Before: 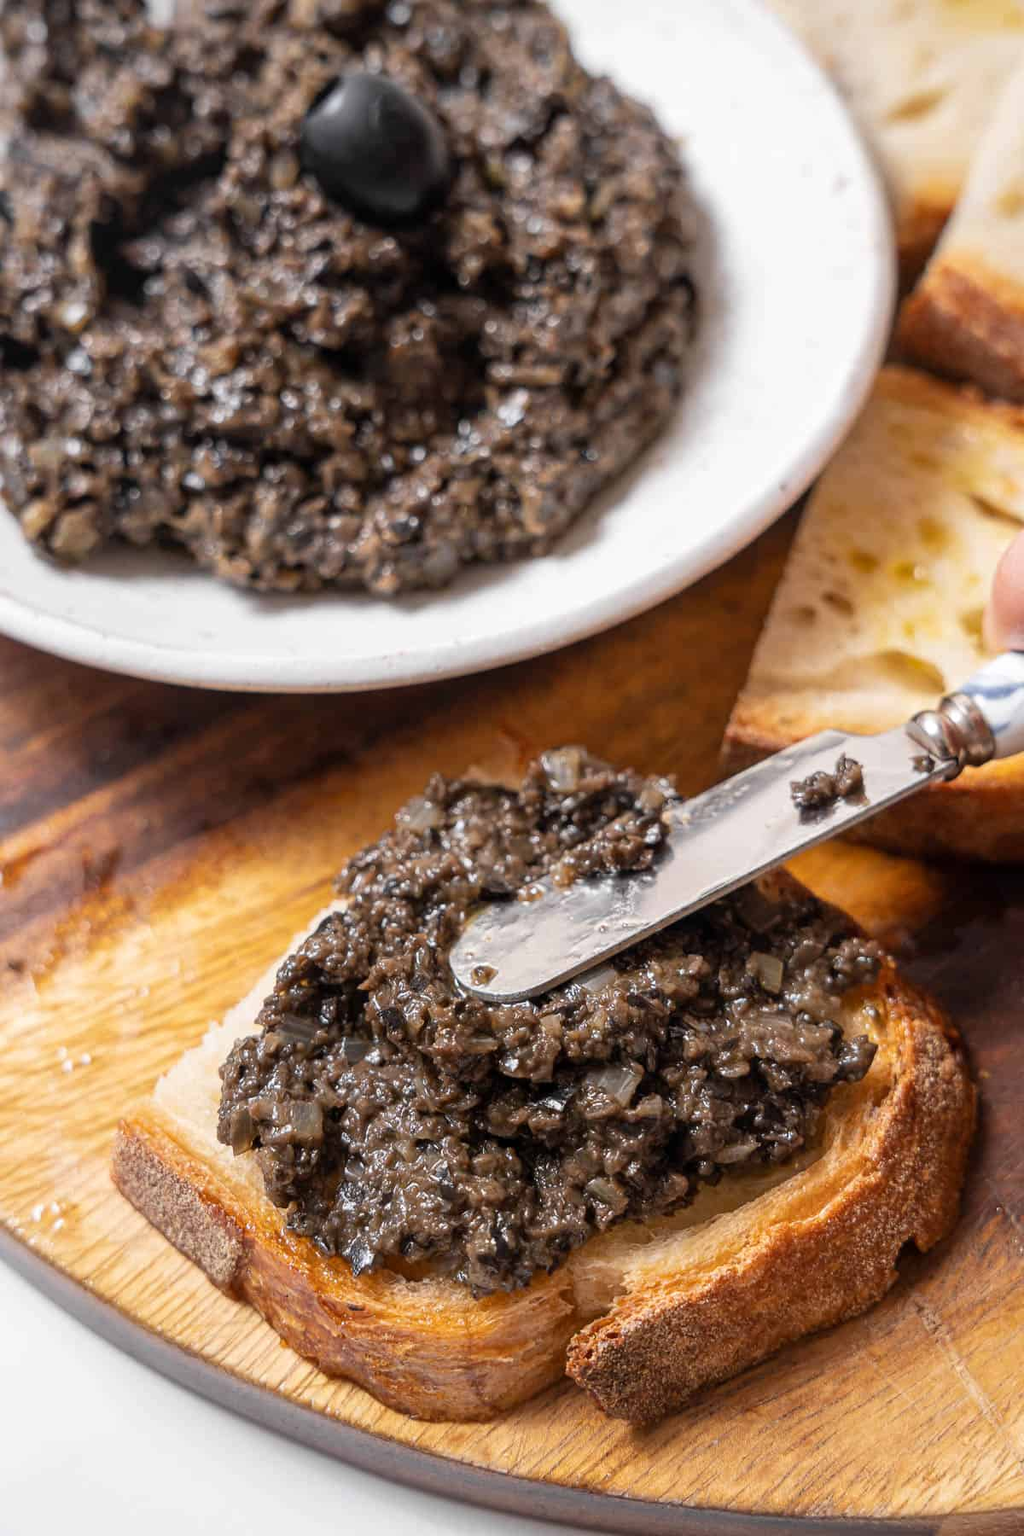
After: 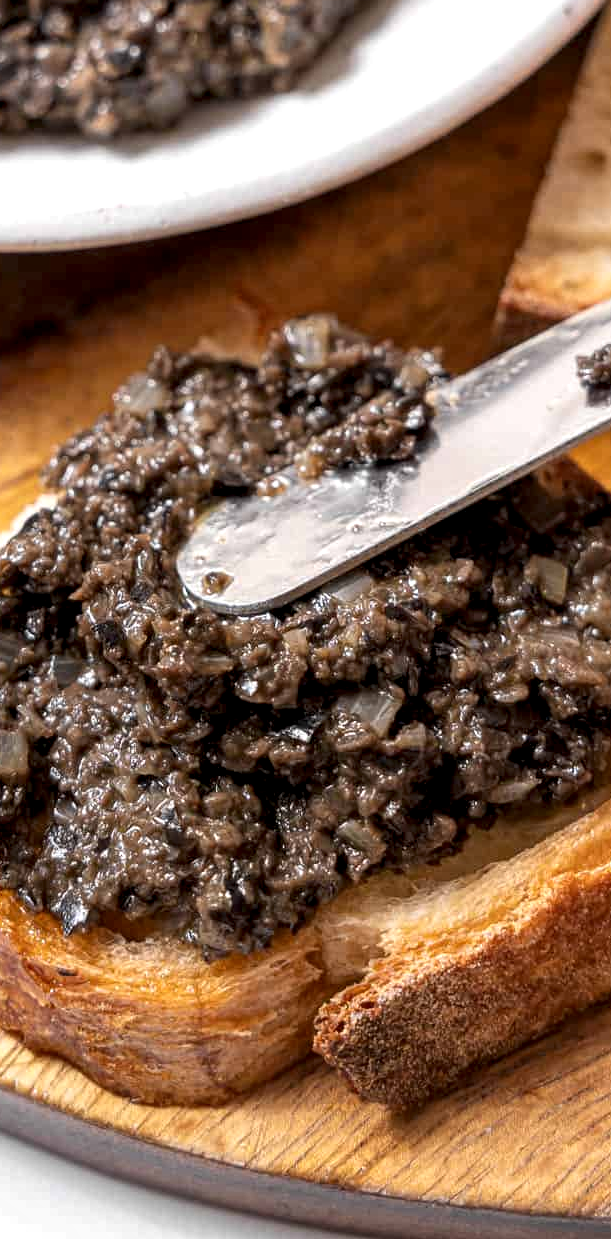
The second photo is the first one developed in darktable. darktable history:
crop and rotate: left 29.237%, top 31.152%, right 19.807%
local contrast: highlights 123%, shadows 126%, detail 140%, midtone range 0.254
